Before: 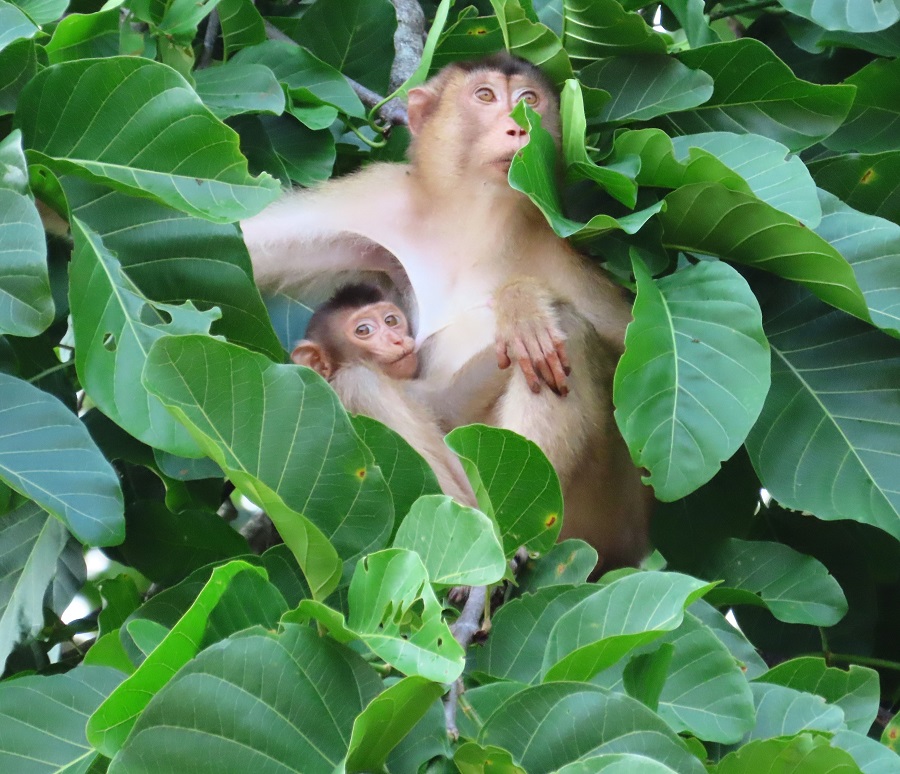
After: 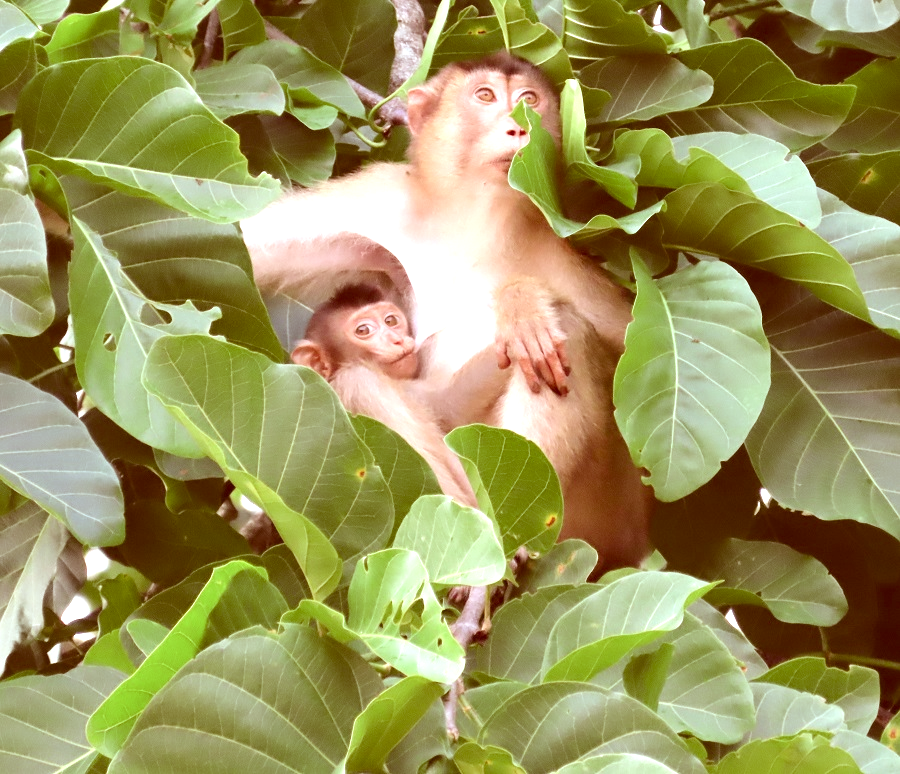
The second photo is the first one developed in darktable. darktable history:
shadows and highlights: shadows 12.33, white point adjustment 1.2, highlights -1.09, soften with gaussian
exposure: black level correction 0, exposure 0.696 EV, compensate exposure bias true, compensate highlight preservation false
color correction: highlights a* 9.47, highlights b* 8.62, shadows a* 39.74, shadows b* 39.21, saturation 0.785
